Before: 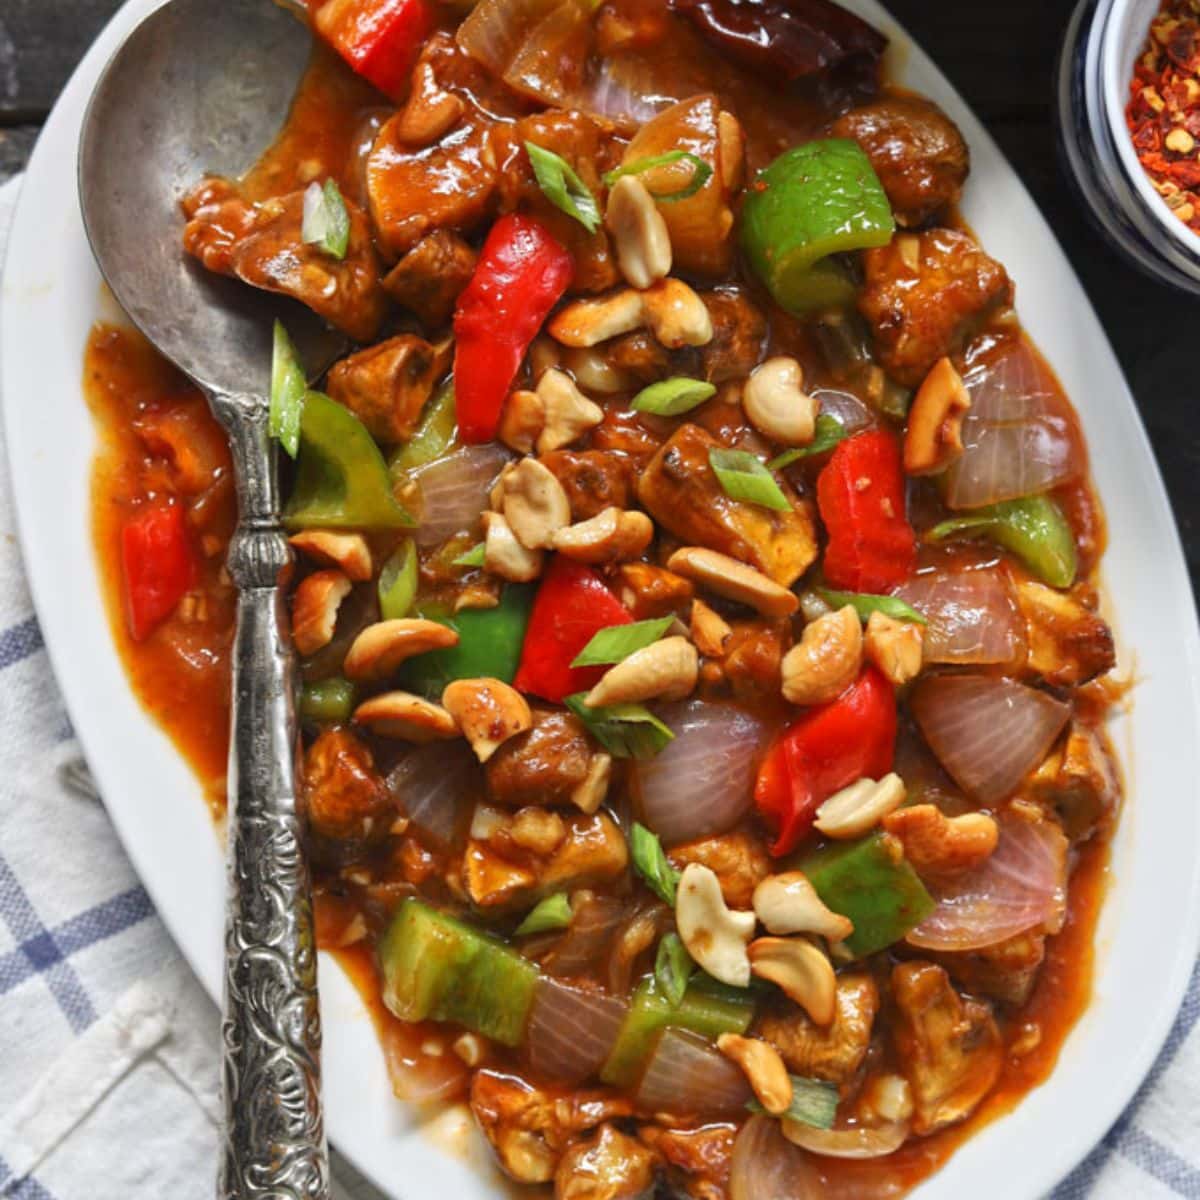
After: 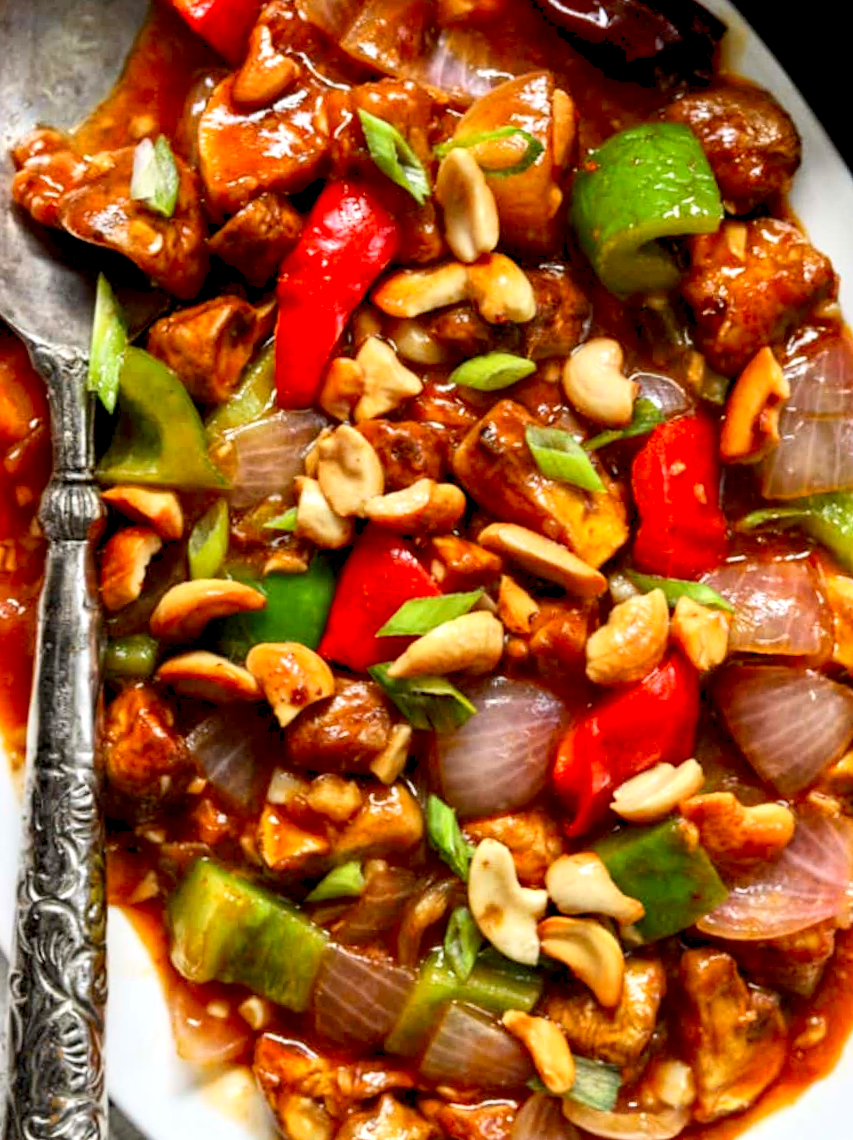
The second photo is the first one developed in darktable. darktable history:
exposure: black level correction 0.013, compensate highlight preservation false
crop and rotate: angle -3.04°, left 14.195%, top 0.035%, right 11.03%, bottom 0.044%
local contrast: highlights 30%, shadows 76%, midtone range 0.748
contrast brightness saturation: contrast 0.195, brightness 0.165, saturation 0.227
